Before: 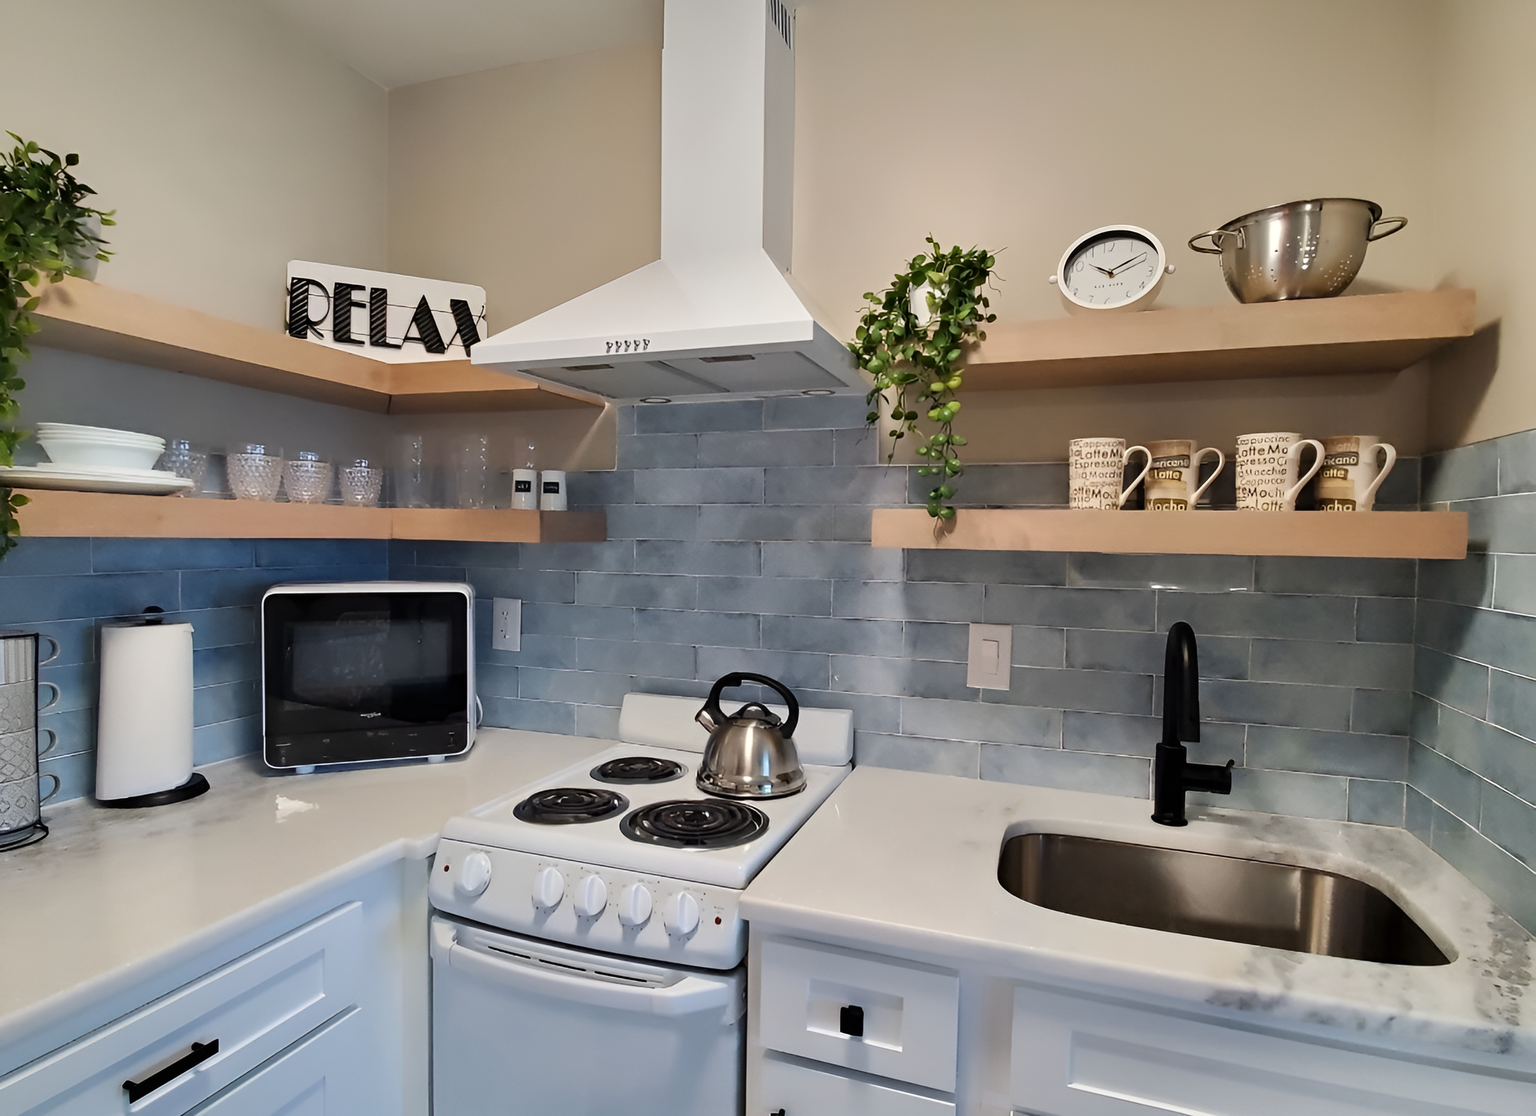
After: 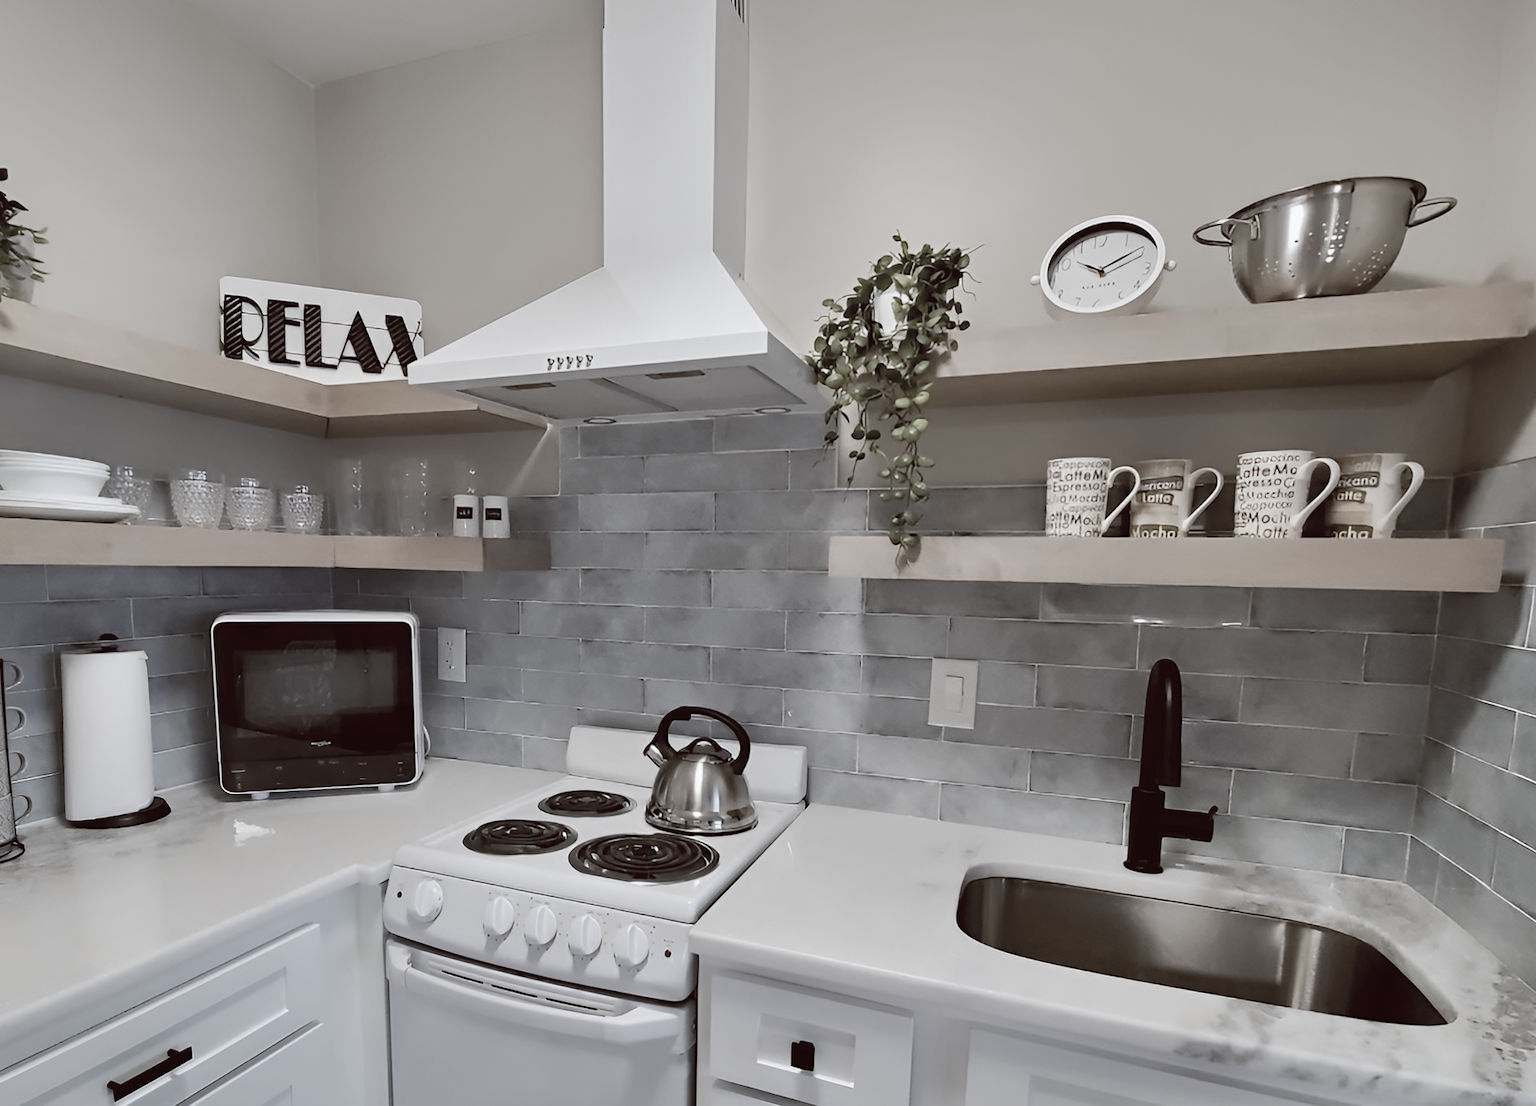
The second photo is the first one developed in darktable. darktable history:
white balance: red 0.967, blue 1.049
contrast brightness saturation: contrast 0.04, saturation 0.16
color correction: saturation 0.2
color balance: lift [1, 1.011, 0.999, 0.989], gamma [1.109, 1.045, 1.039, 0.955], gain [0.917, 0.936, 0.952, 1.064], contrast 2.32%, contrast fulcrum 19%, output saturation 101%
rotate and perspective: rotation 0.062°, lens shift (vertical) 0.115, lens shift (horizontal) -0.133, crop left 0.047, crop right 0.94, crop top 0.061, crop bottom 0.94
